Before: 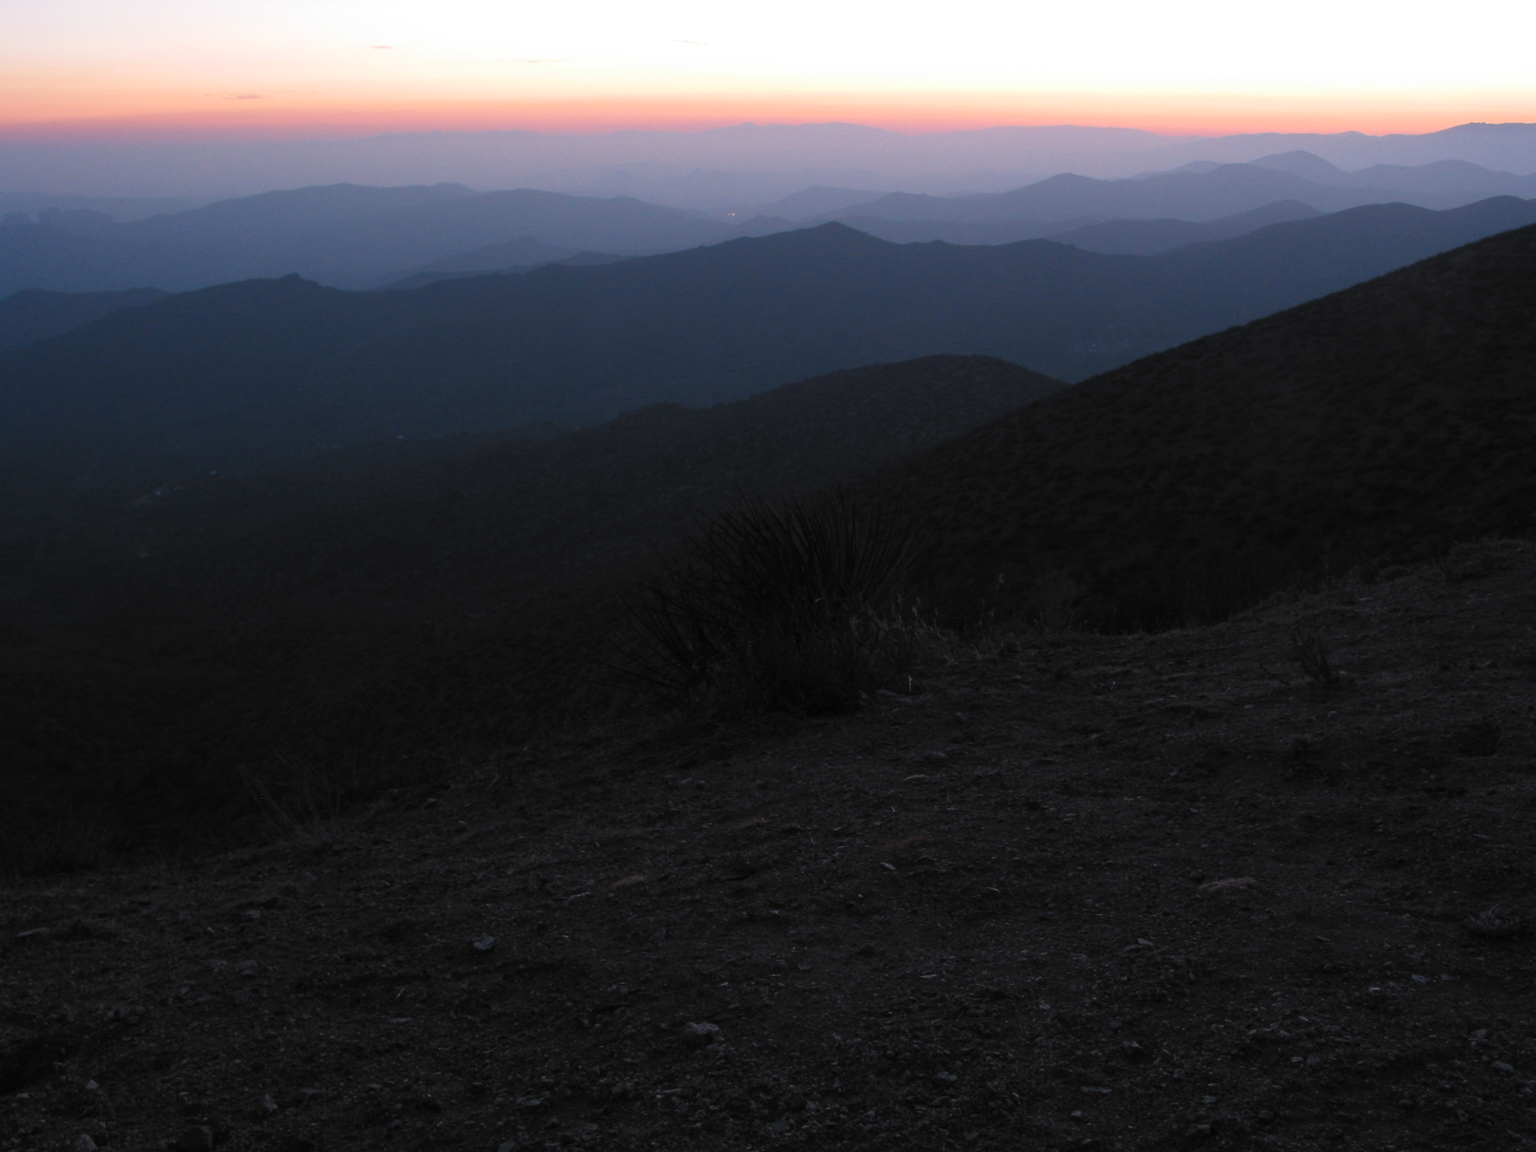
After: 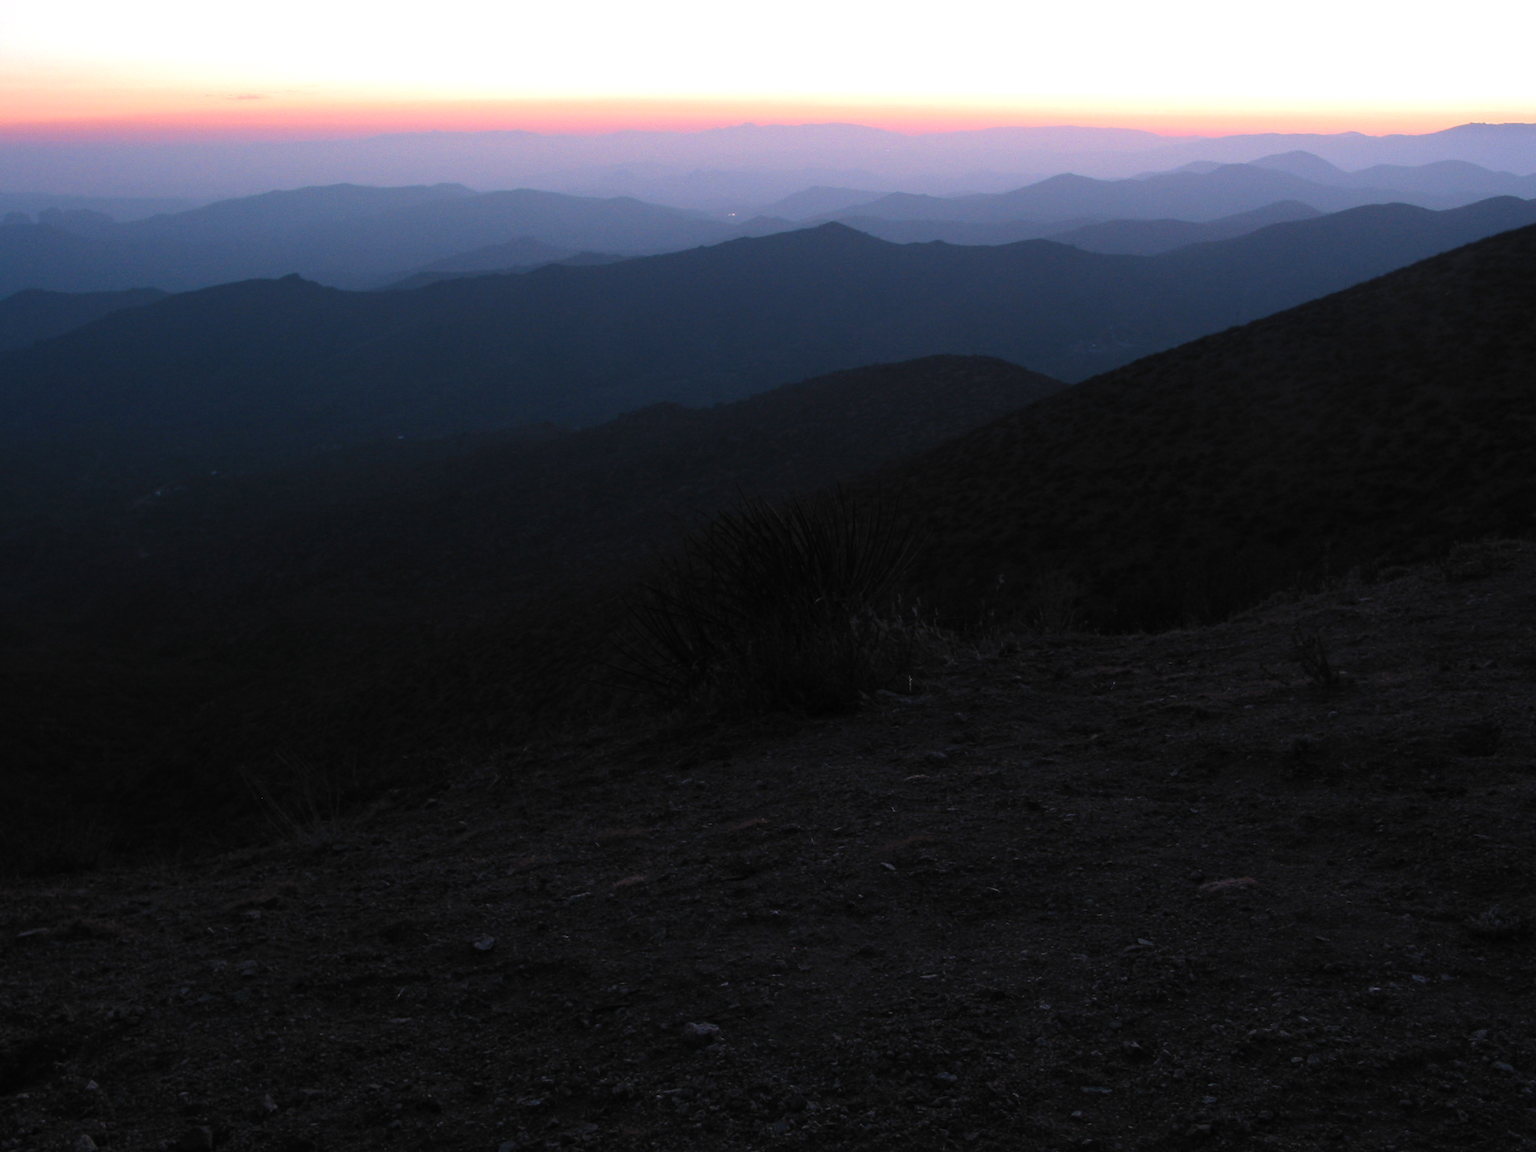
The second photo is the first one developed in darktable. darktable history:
exposure: exposure -0.011 EV, compensate exposure bias true, compensate highlight preservation false
tone equalizer: -8 EV -0.435 EV, -7 EV -0.402 EV, -6 EV -0.341 EV, -5 EV -0.251 EV, -3 EV 0.218 EV, -2 EV 0.354 EV, -1 EV 0.405 EV, +0 EV 0.416 EV, edges refinement/feathering 500, mask exposure compensation -1.57 EV, preserve details no
velvia: on, module defaults
